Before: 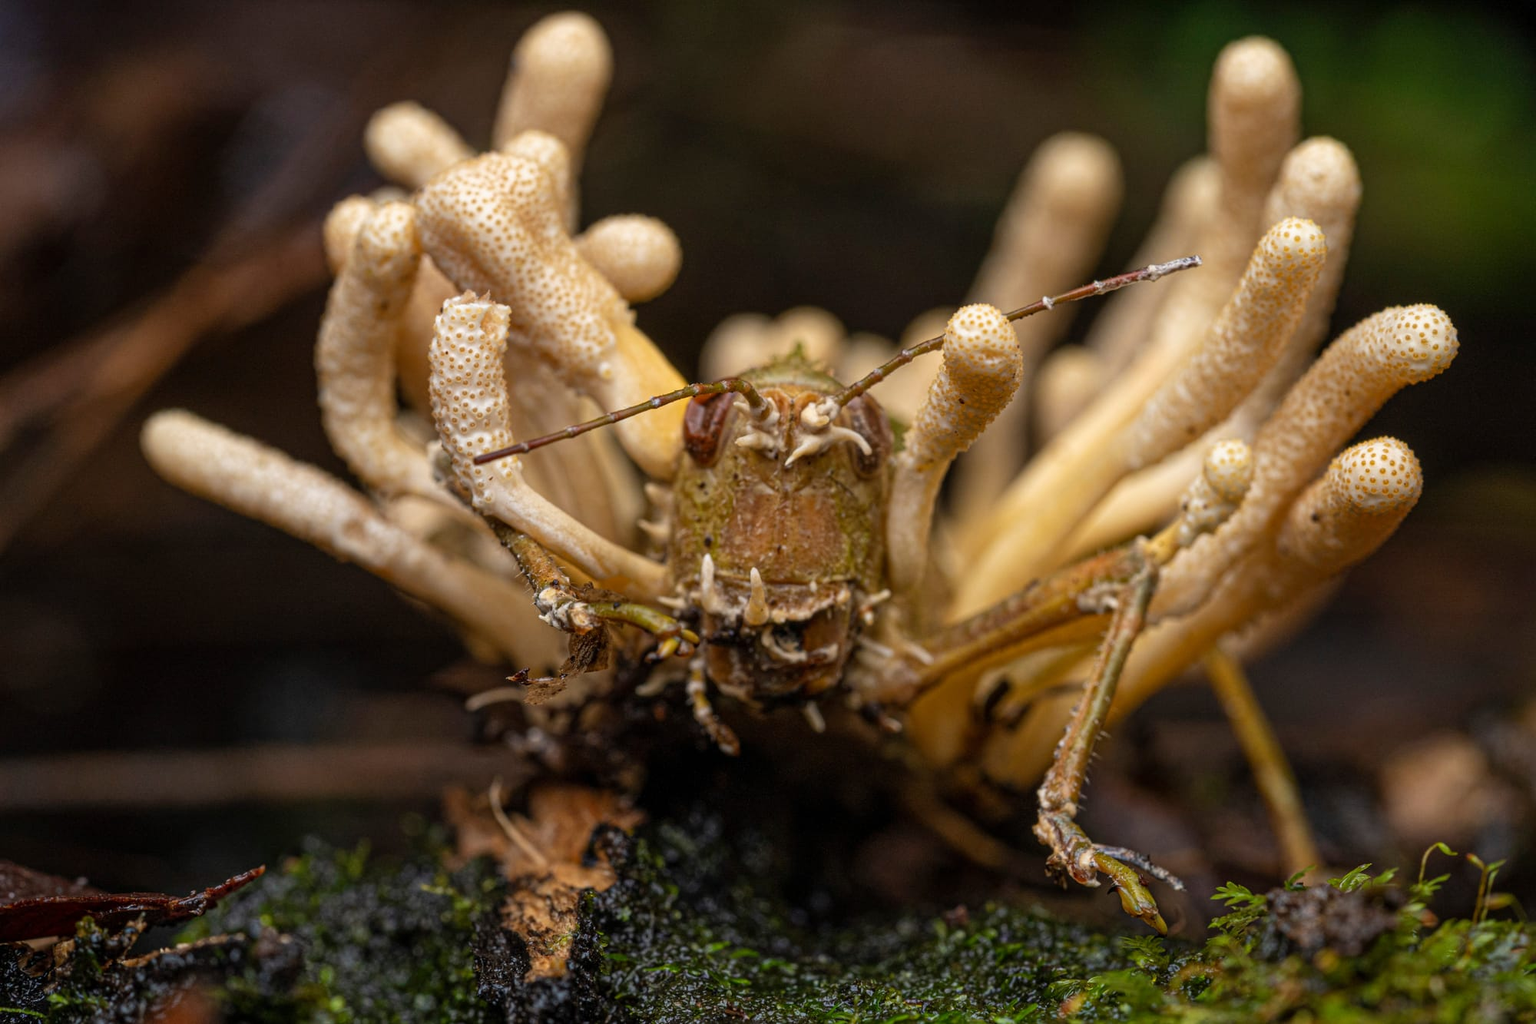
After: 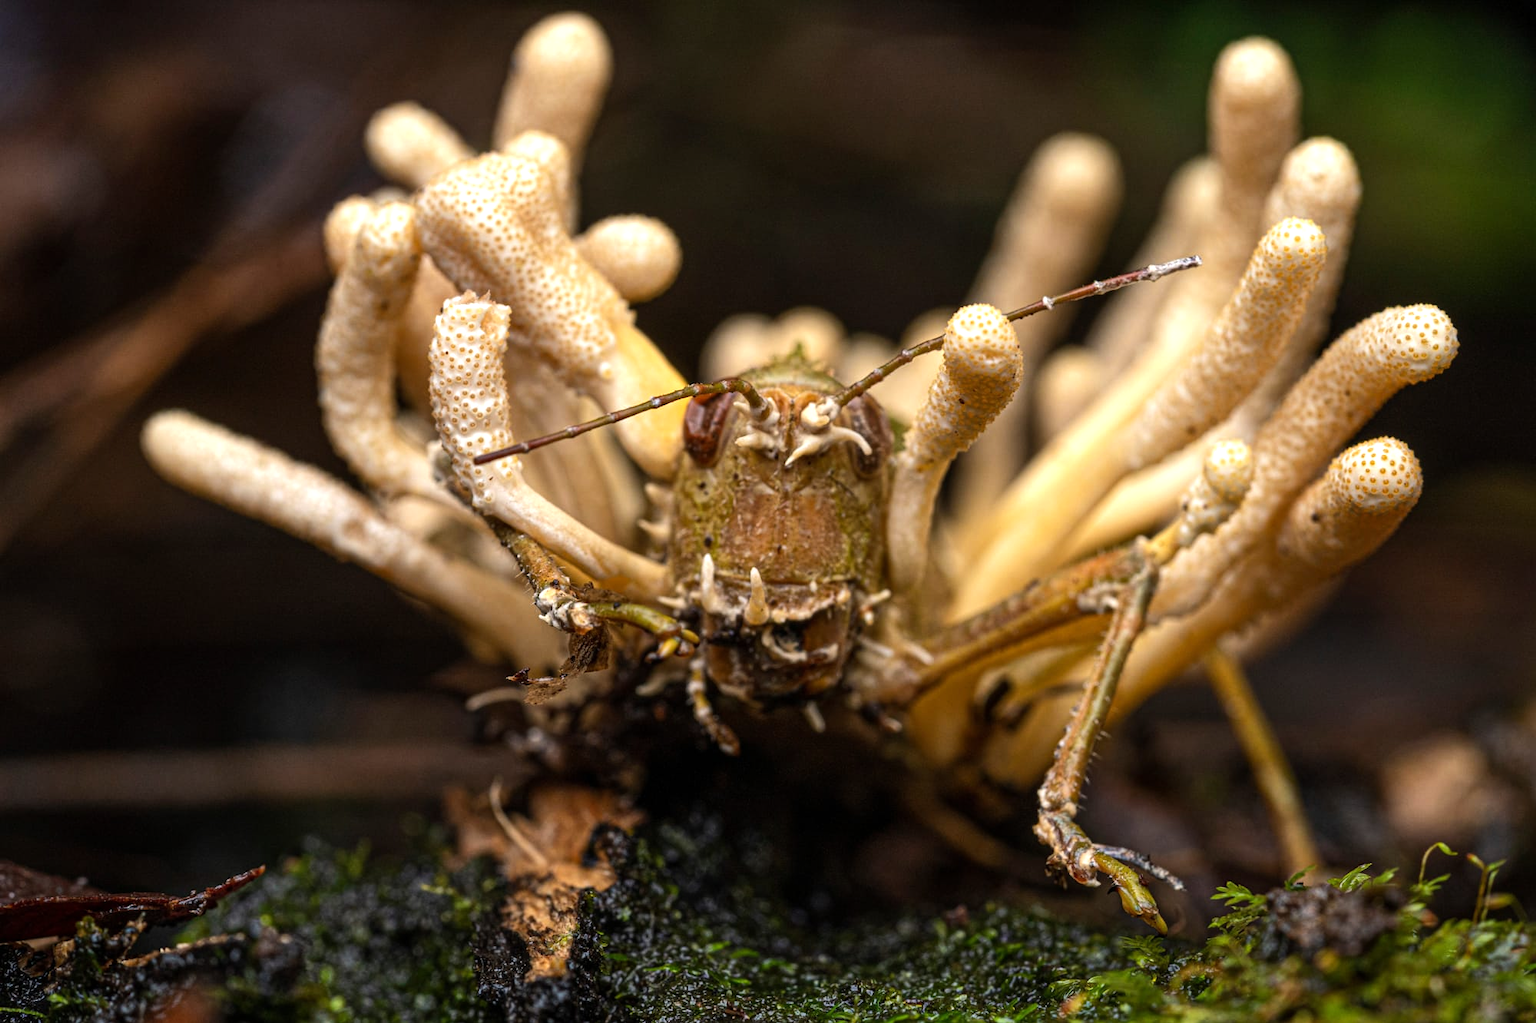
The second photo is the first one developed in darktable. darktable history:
exposure: exposure 0.2 EV, compensate highlight preservation false
tone equalizer: -8 EV -0.417 EV, -7 EV -0.389 EV, -6 EV -0.333 EV, -5 EV -0.222 EV, -3 EV 0.222 EV, -2 EV 0.333 EV, -1 EV 0.389 EV, +0 EV 0.417 EV, edges refinement/feathering 500, mask exposure compensation -1.57 EV, preserve details no
